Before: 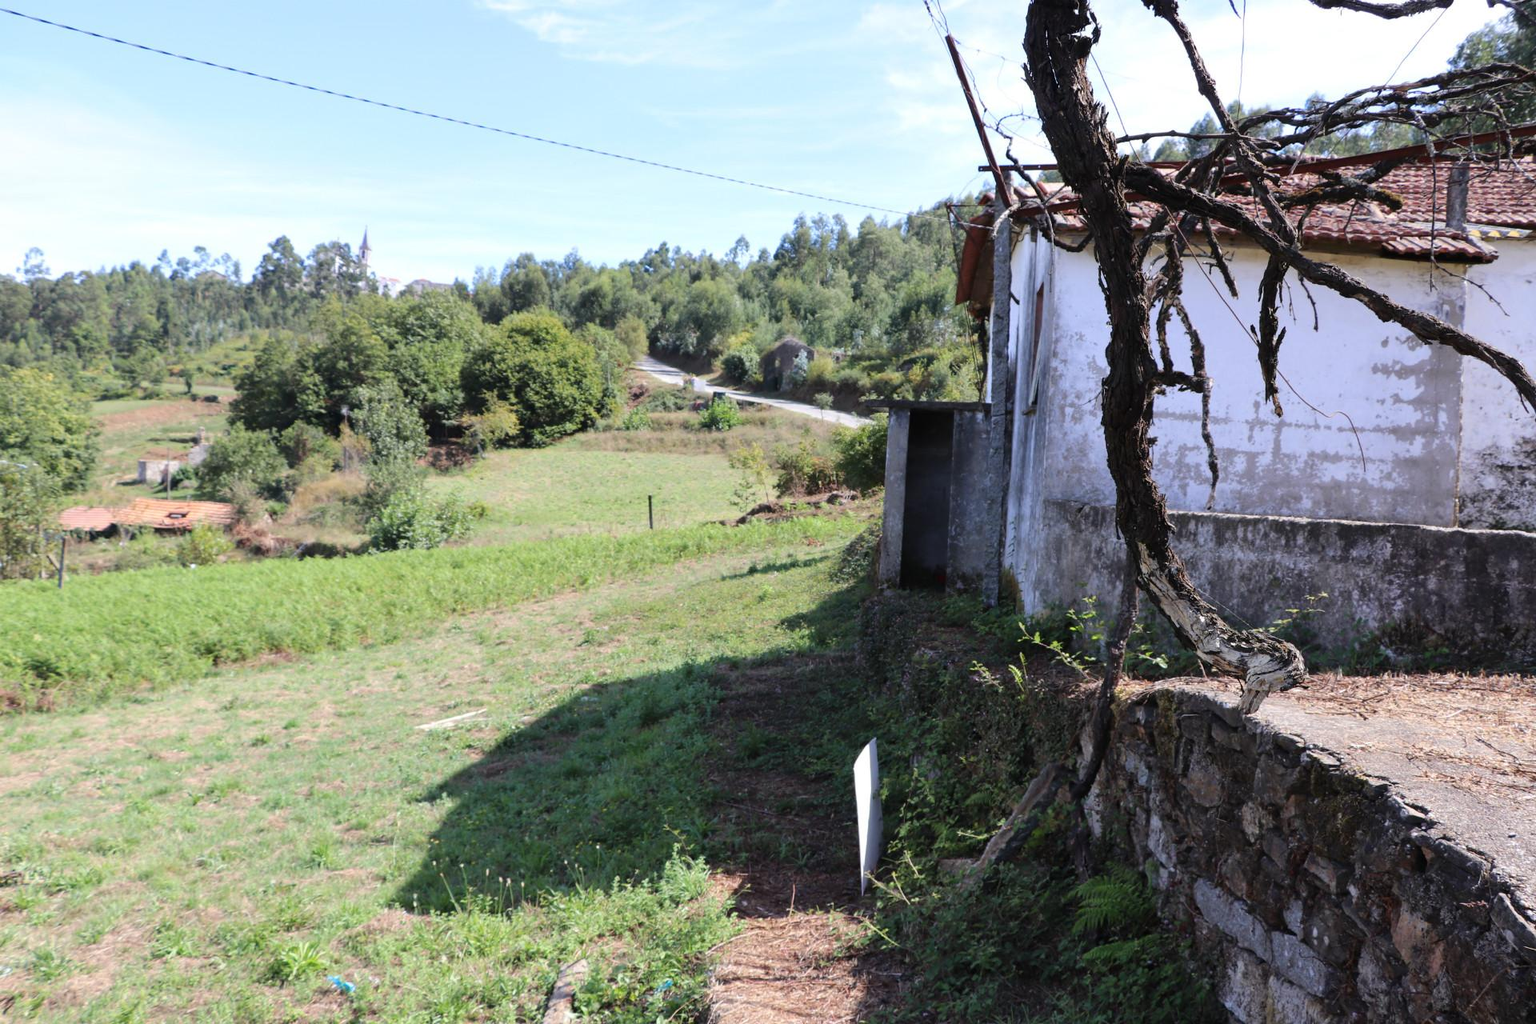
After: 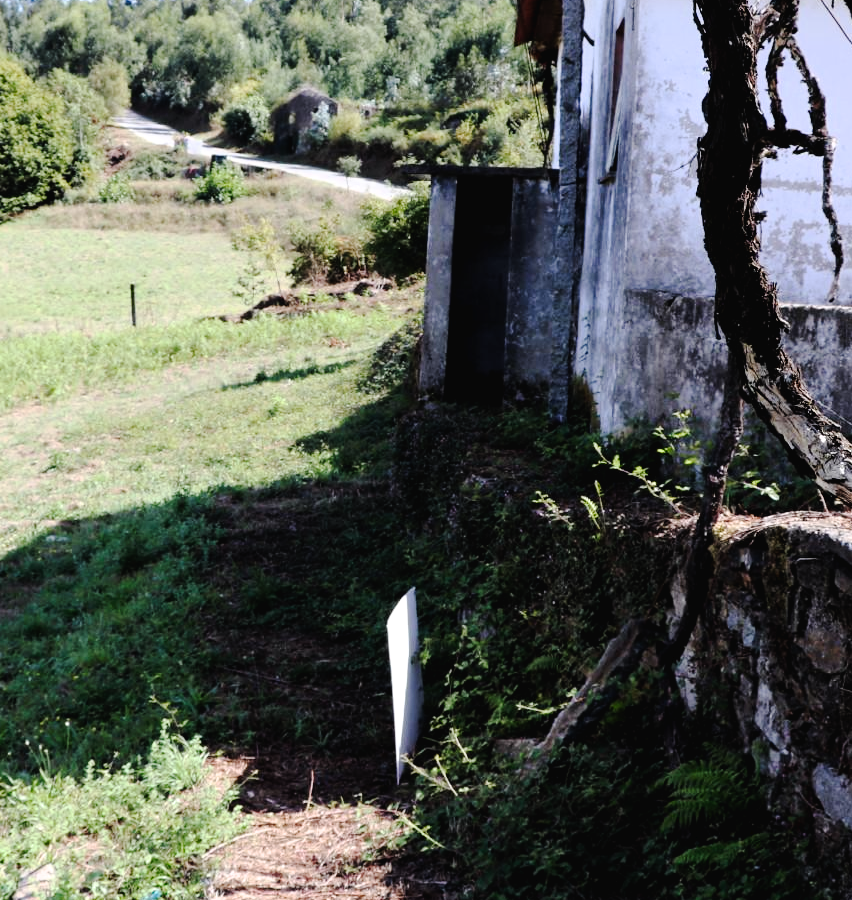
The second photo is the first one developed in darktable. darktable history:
crop: left 35.432%, top 26.233%, right 20.145%, bottom 3.432%
tone curve: curves: ch0 [(0, 0) (0.003, 0.019) (0.011, 0.02) (0.025, 0.019) (0.044, 0.027) (0.069, 0.038) (0.1, 0.056) (0.136, 0.089) (0.177, 0.137) (0.224, 0.187) (0.277, 0.259) (0.335, 0.343) (0.399, 0.437) (0.468, 0.532) (0.543, 0.613) (0.623, 0.685) (0.709, 0.752) (0.801, 0.822) (0.898, 0.9) (1, 1)], preserve colors none
filmic rgb: black relative exposure -9.08 EV, white relative exposure 2.3 EV, hardness 7.49
